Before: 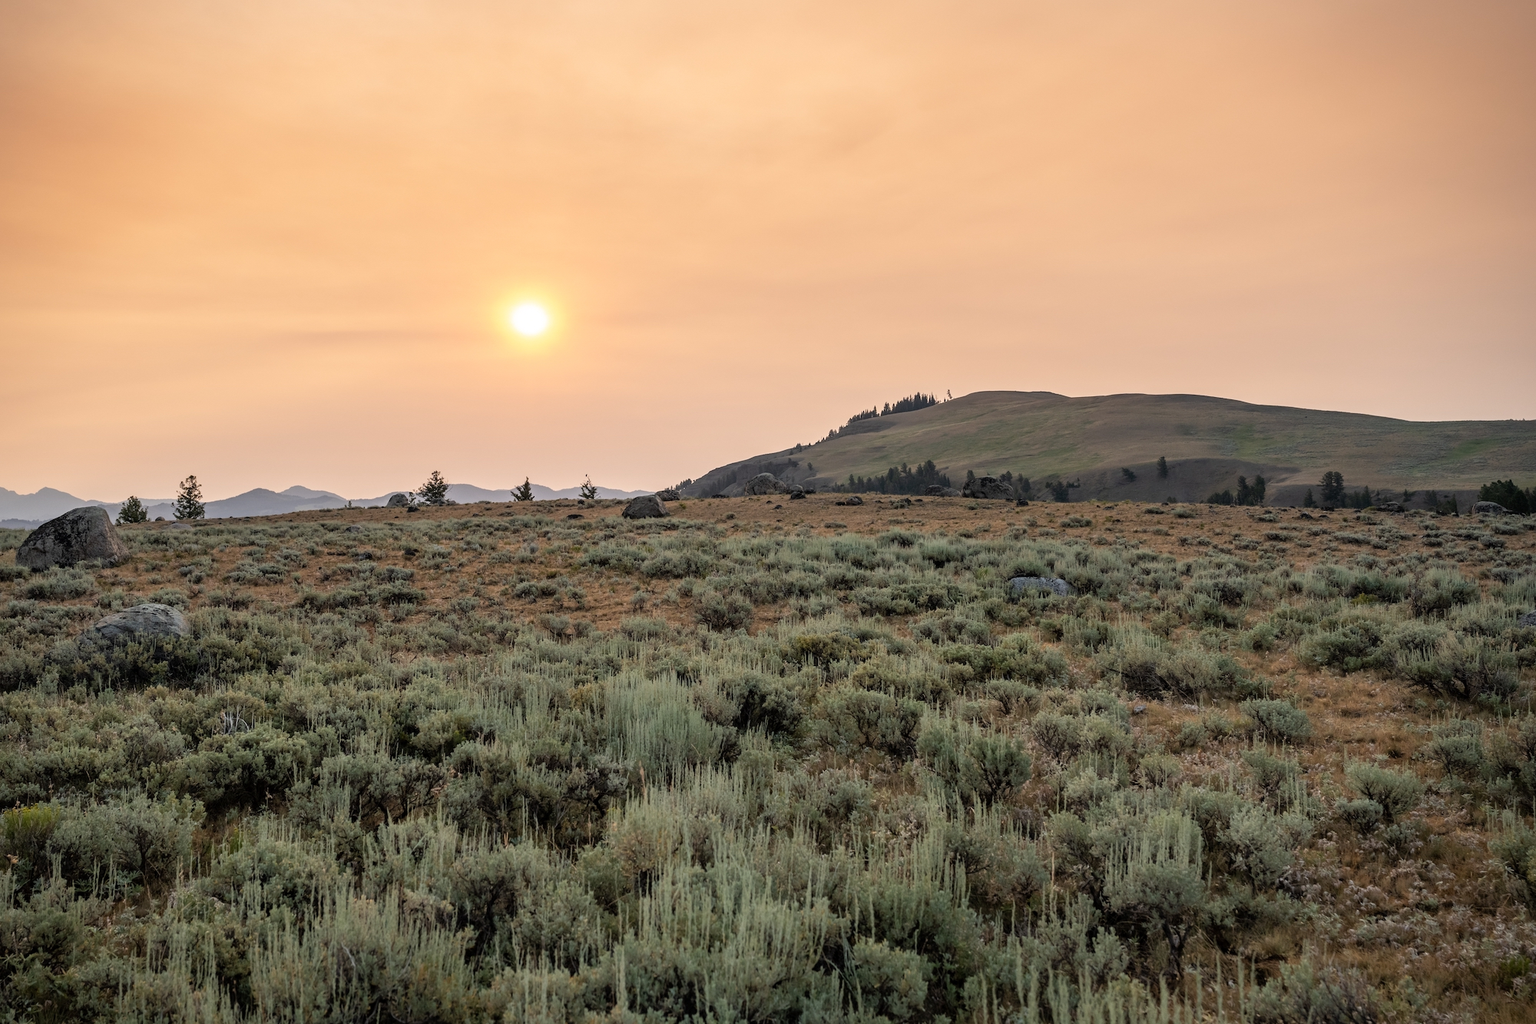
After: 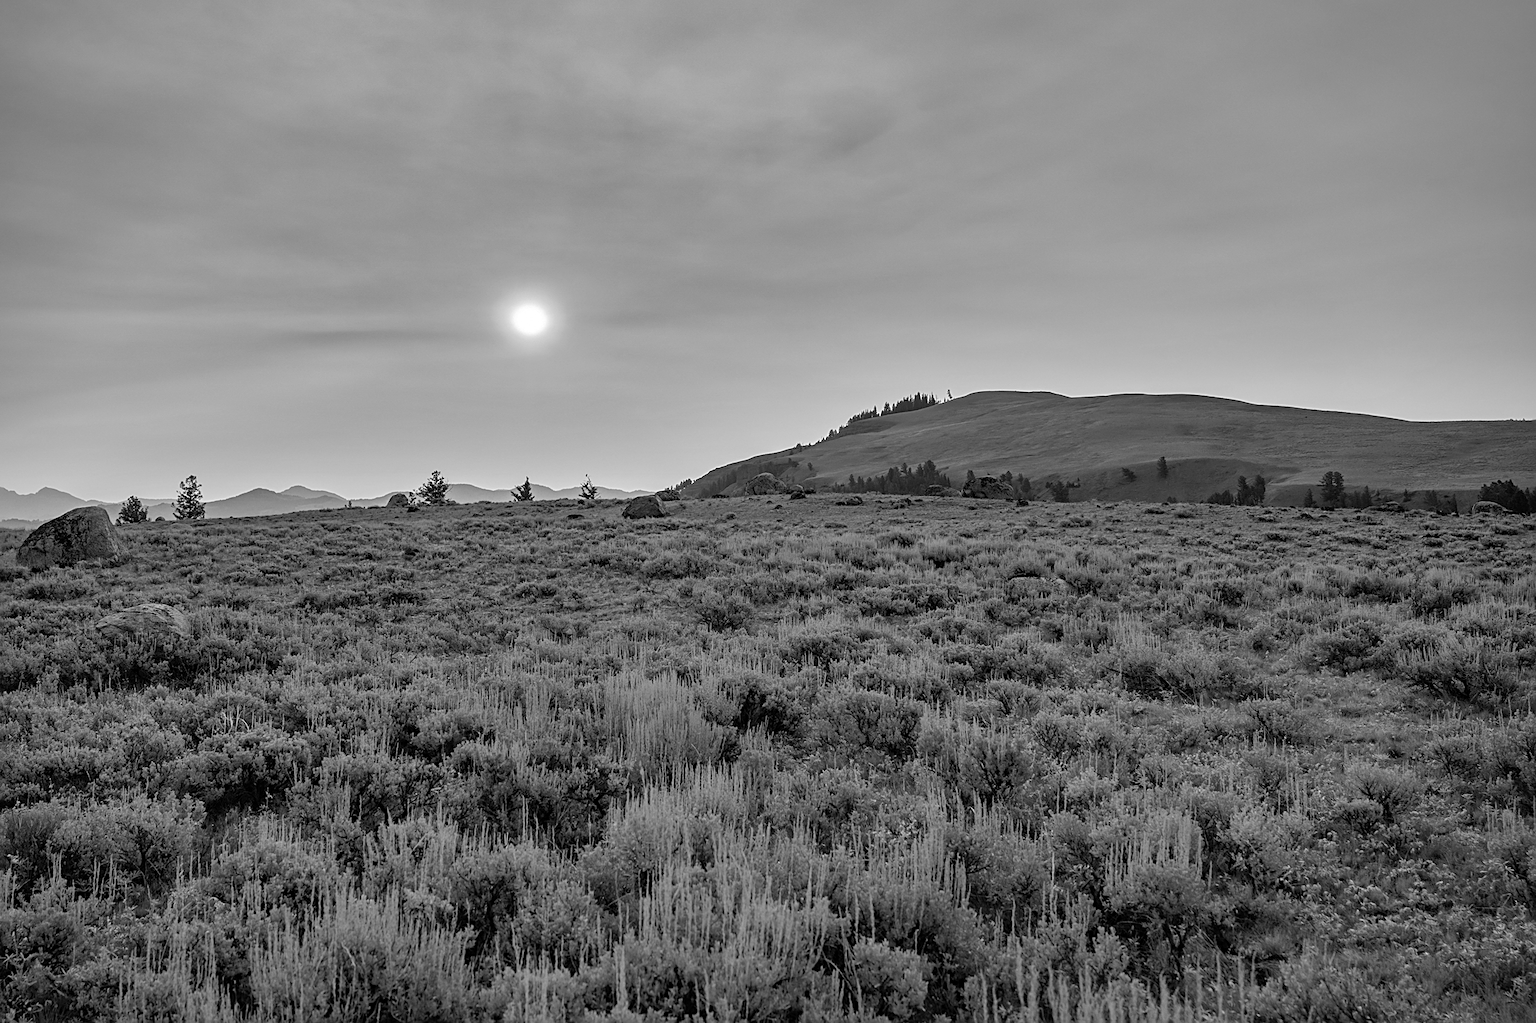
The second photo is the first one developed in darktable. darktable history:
color zones: curves: ch0 [(0, 0.613) (0.01, 0.613) (0.245, 0.448) (0.498, 0.529) (0.642, 0.665) (0.879, 0.777) (0.99, 0.613)]; ch1 [(0, 0) (0.143, 0) (0.286, 0) (0.429, 0) (0.571, 0) (0.714, 0) (0.857, 0)]
sharpen: on, module defaults
shadows and highlights: radius 106.02, shadows 40.94, highlights -71.58, low approximation 0.01, soften with gaussian
